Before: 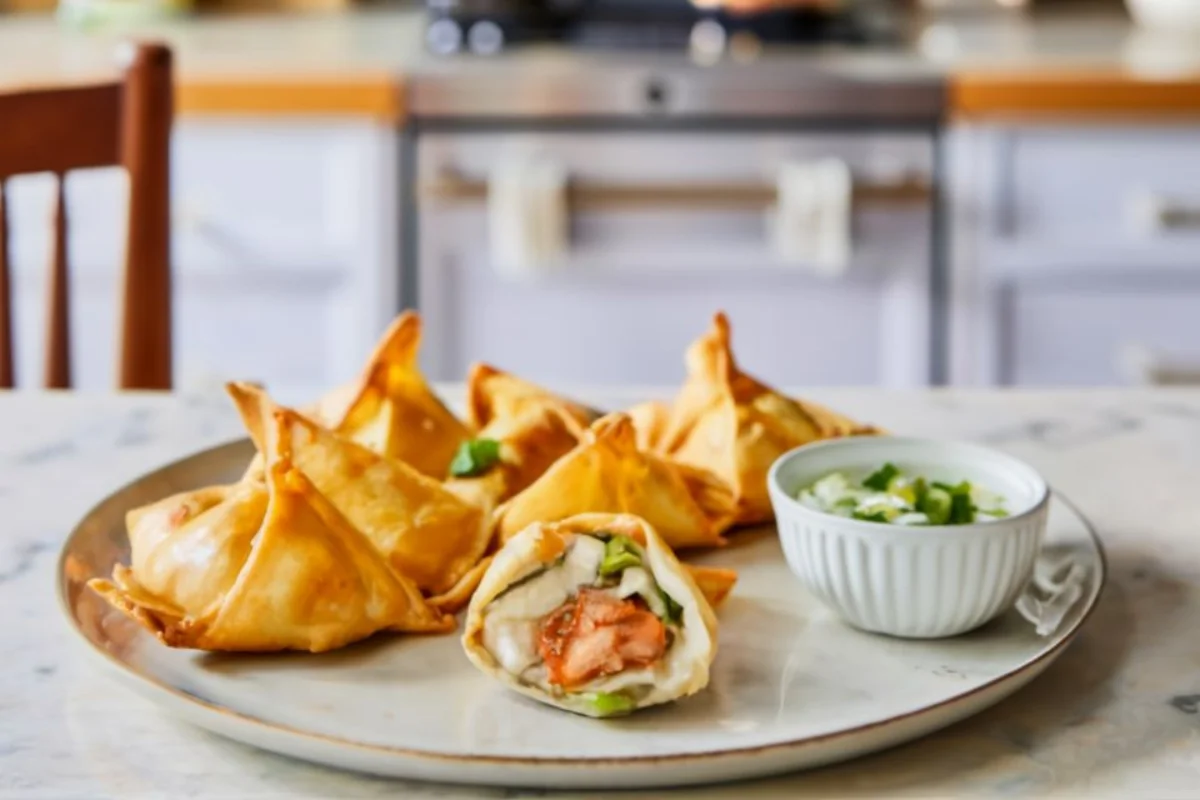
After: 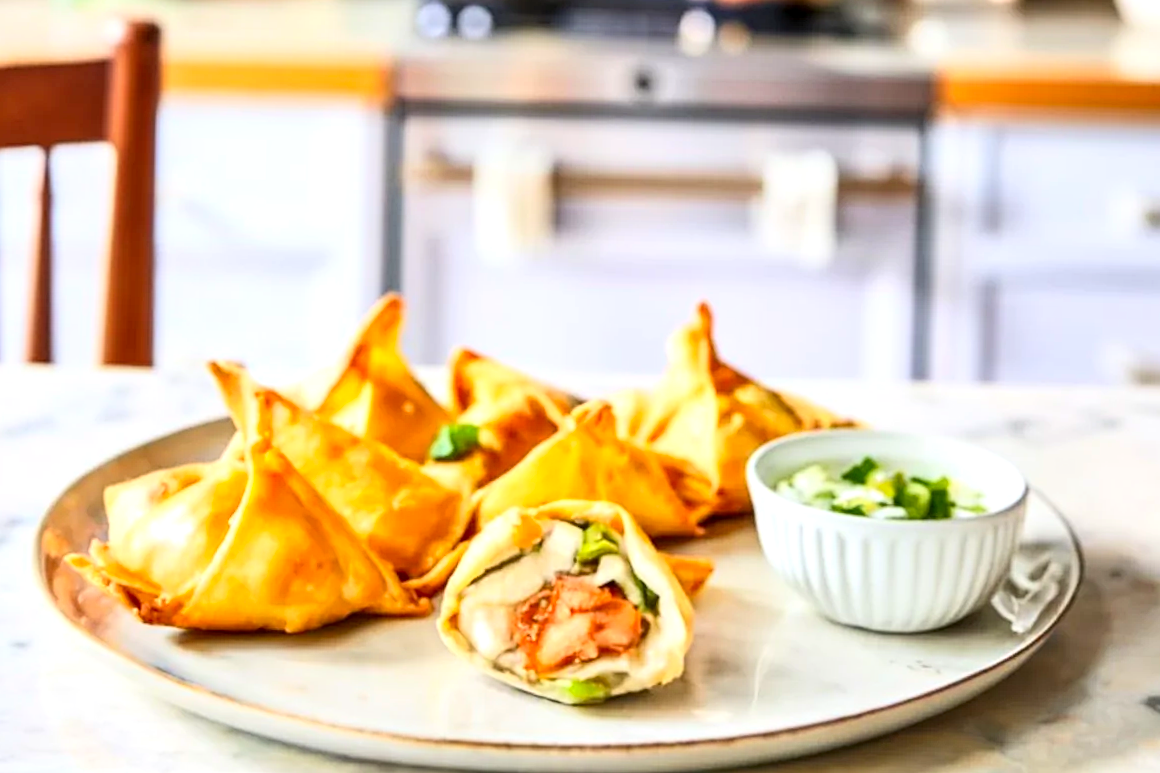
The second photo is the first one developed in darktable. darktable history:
exposure: black level correction 0.001, exposure 0.5 EV, compensate highlight preservation false
local contrast: on, module defaults
sharpen: on, module defaults
crop and rotate: angle -1.31°
contrast brightness saturation: contrast 0.202, brightness 0.162, saturation 0.227
